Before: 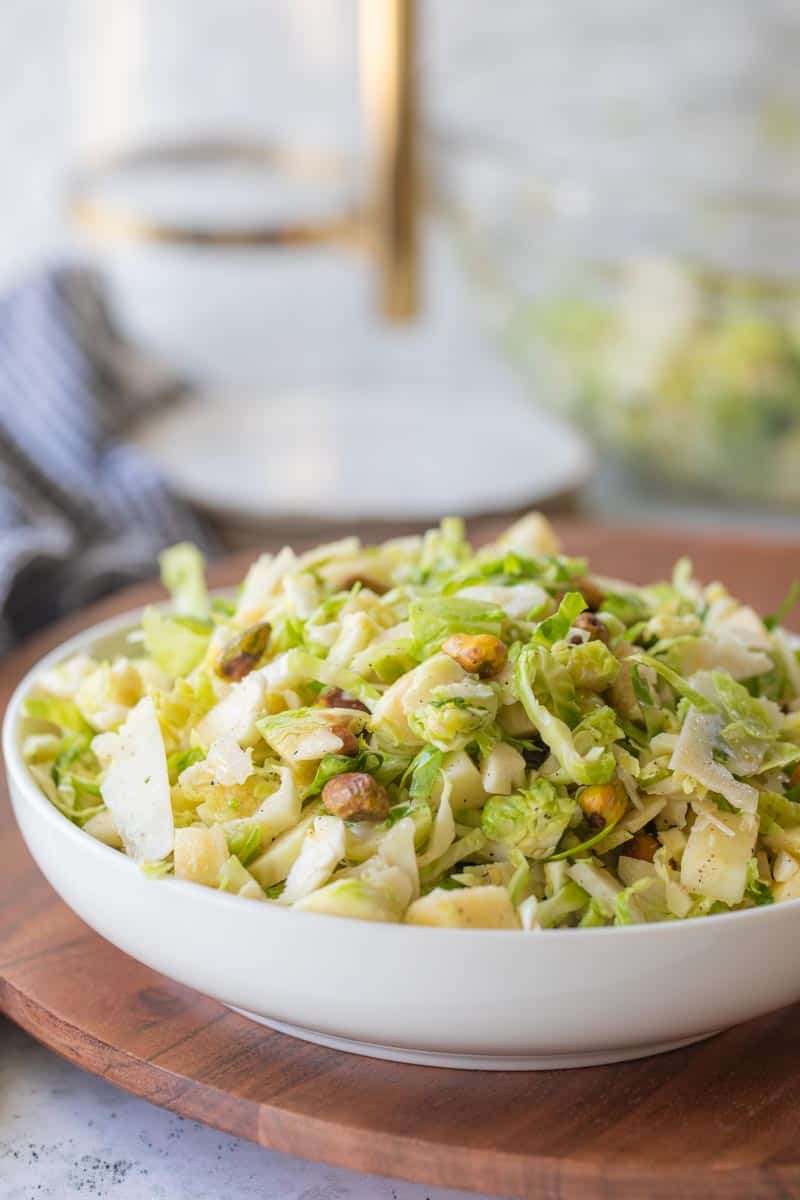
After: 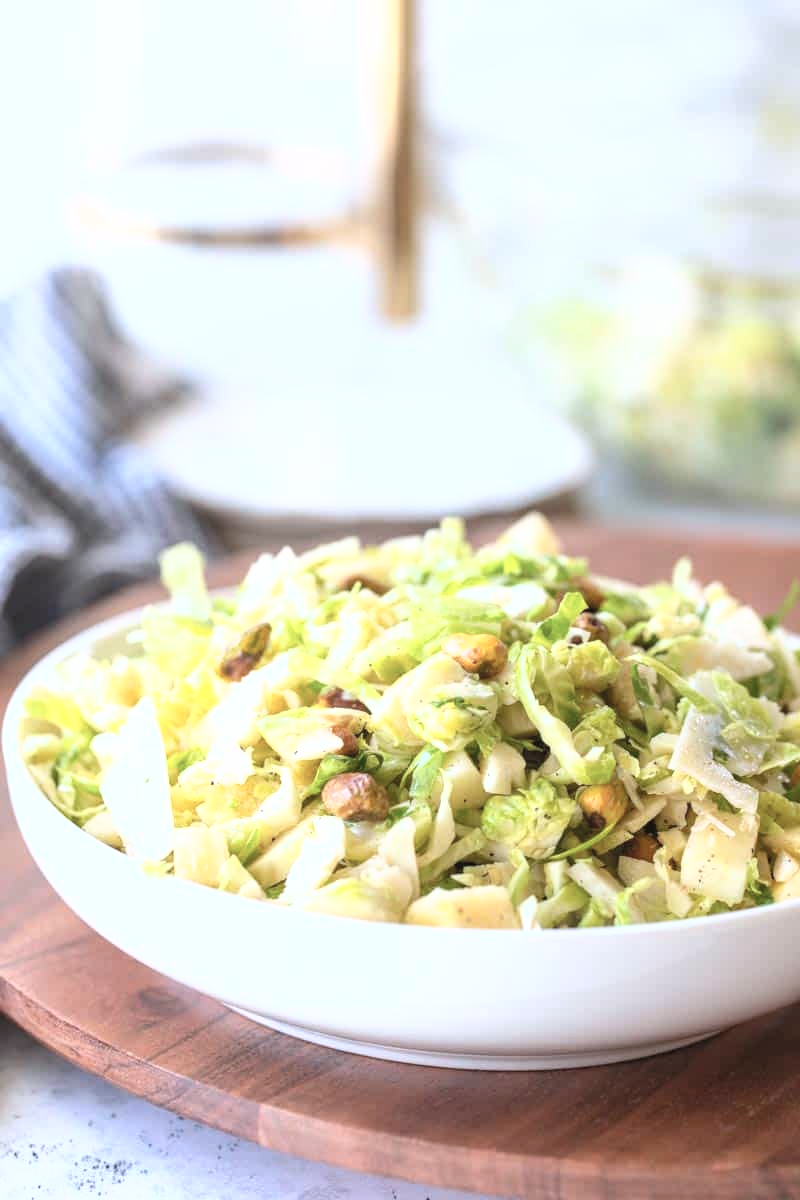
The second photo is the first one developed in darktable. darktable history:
color correction: highlights a* -0.786, highlights b* -8.83
tone curve: curves: ch0 [(0, 0) (0.003, 0.032) (0.011, 0.036) (0.025, 0.049) (0.044, 0.075) (0.069, 0.112) (0.1, 0.151) (0.136, 0.197) (0.177, 0.241) (0.224, 0.295) (0.277, 0.355) (0.335, 0.429) (0.399, 0.512) (0.468, 0.607) (0.543, 0.702) (0.623, 0.796) (0.709, 0.903) (0.801, 0.987) (0.898, 0.997) (1, 1)], color space Lab, independent channels, preserve colors none
